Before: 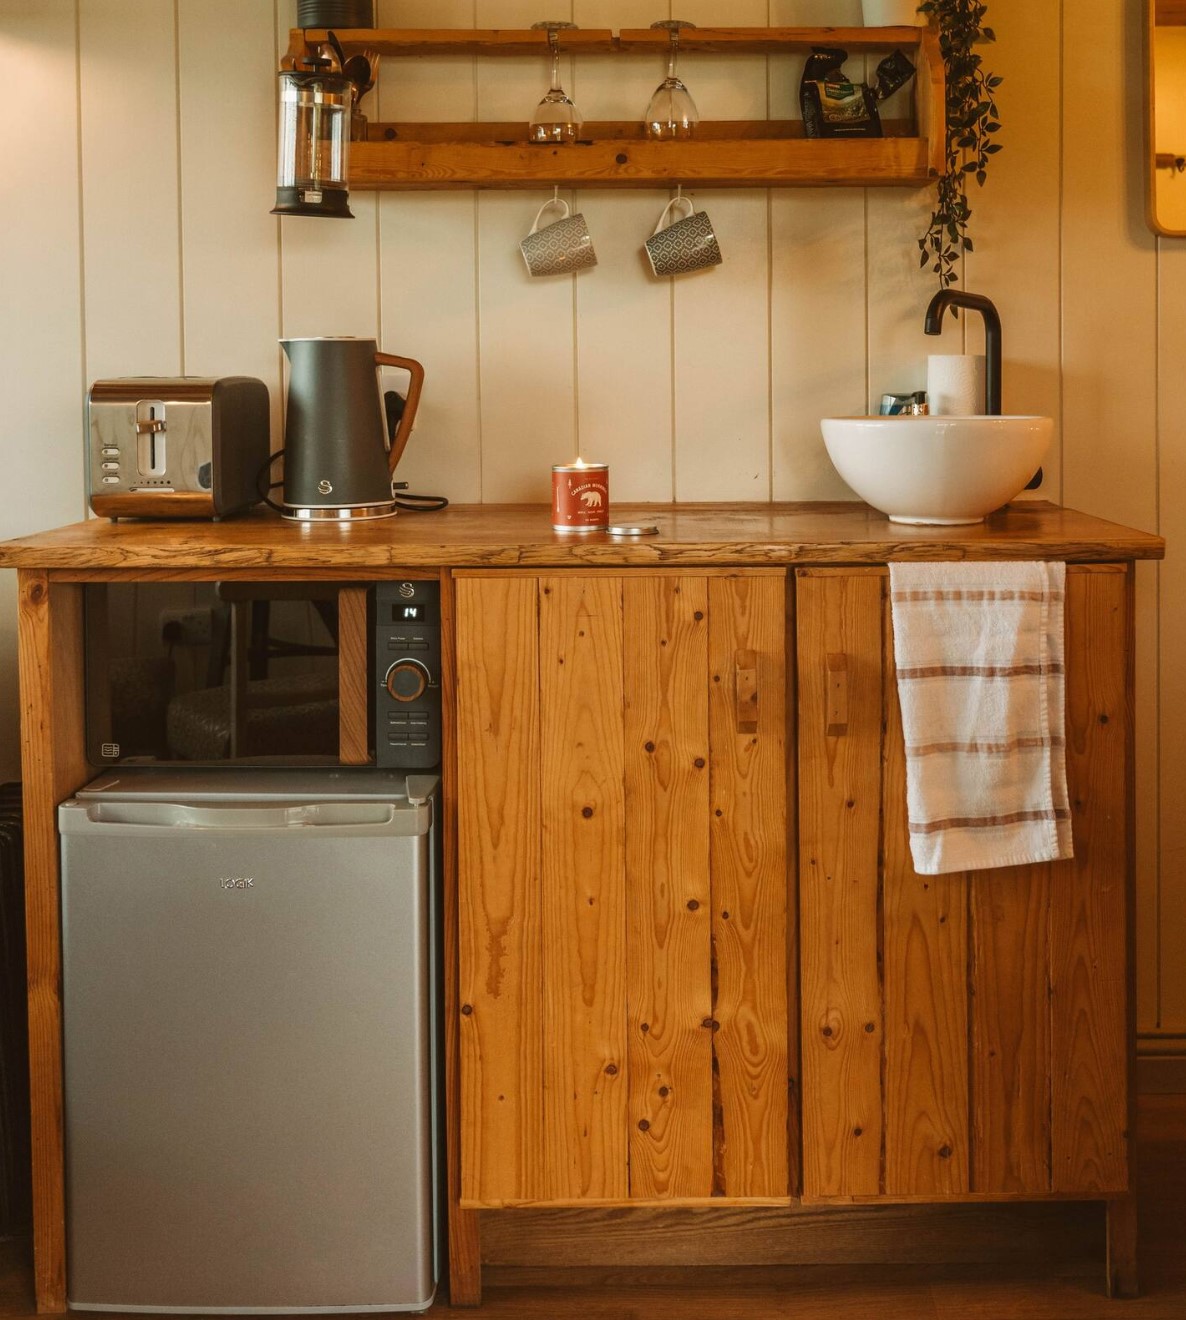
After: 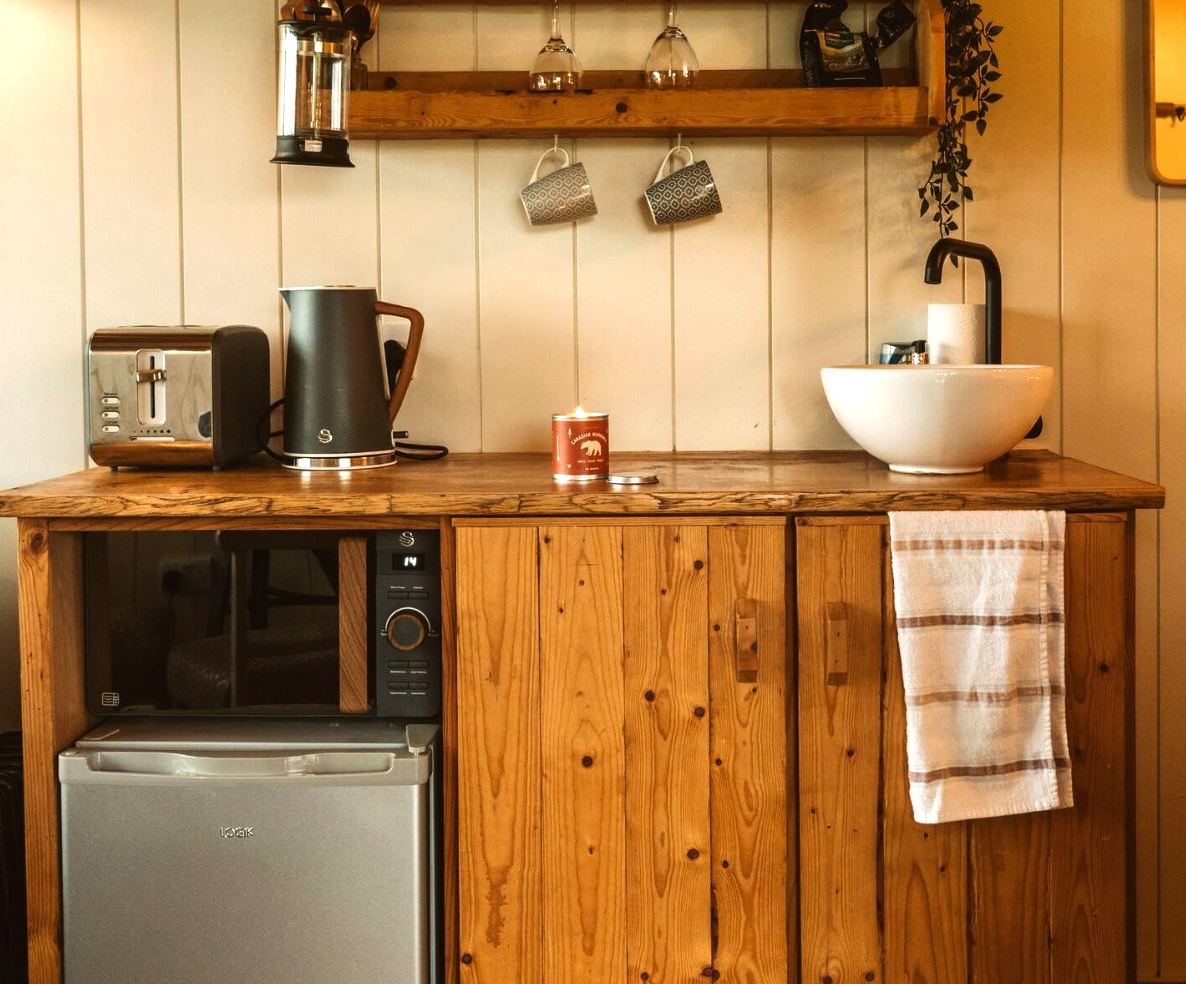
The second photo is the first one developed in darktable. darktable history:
crop: top 3.876%, bottom 21.551%
tone equalizer: -8 EV -0.757 EV, -7 EV -0.712 EV, -6 EV -0.598 EV, -5 EV -0.383 EV, -3 EV 0.368 EV, -2 EV 0.6 EV, -1 EV 0.69 EV, +0 EV 0.725 EV, edges refinement/feathering 500, mask exposure compensation -1.57 EV, preserve details no
